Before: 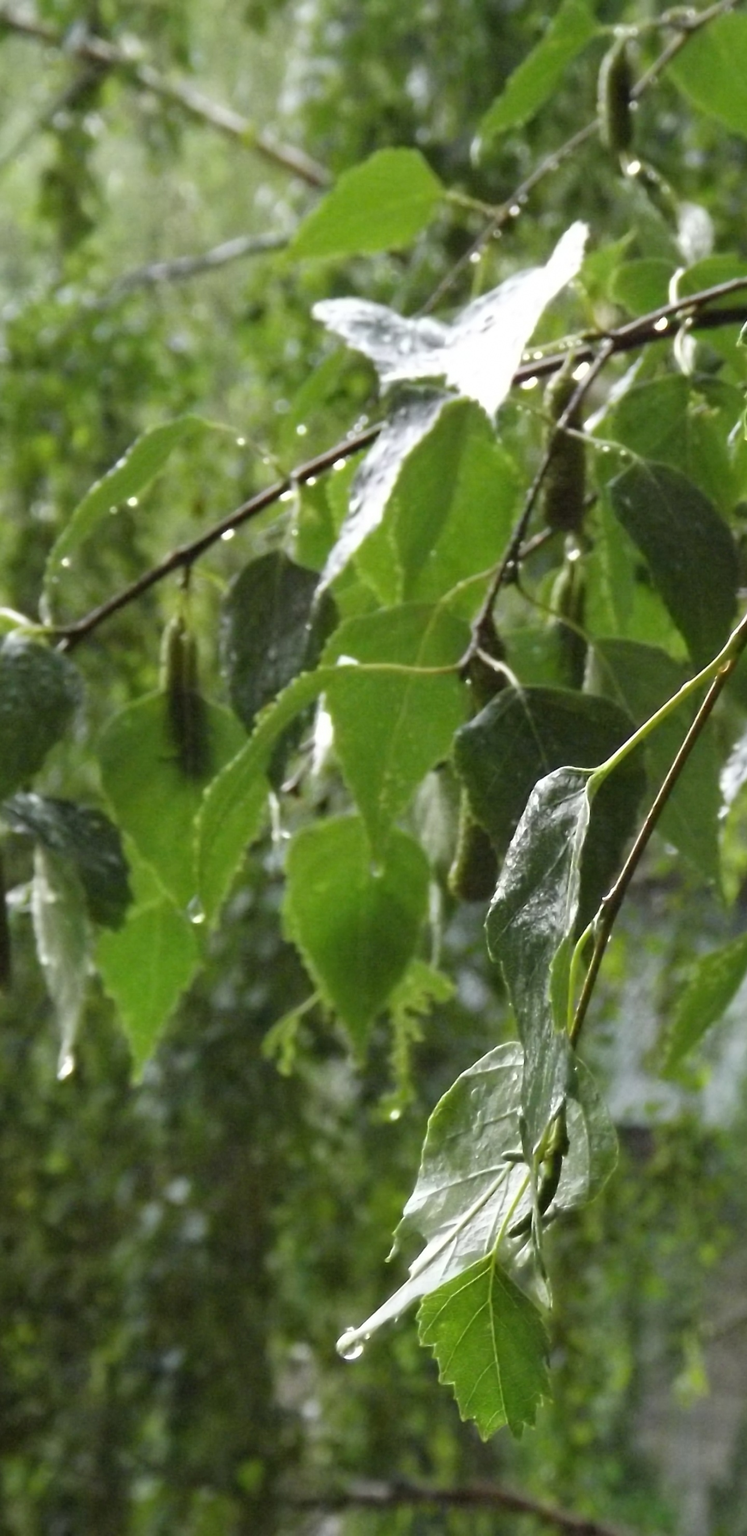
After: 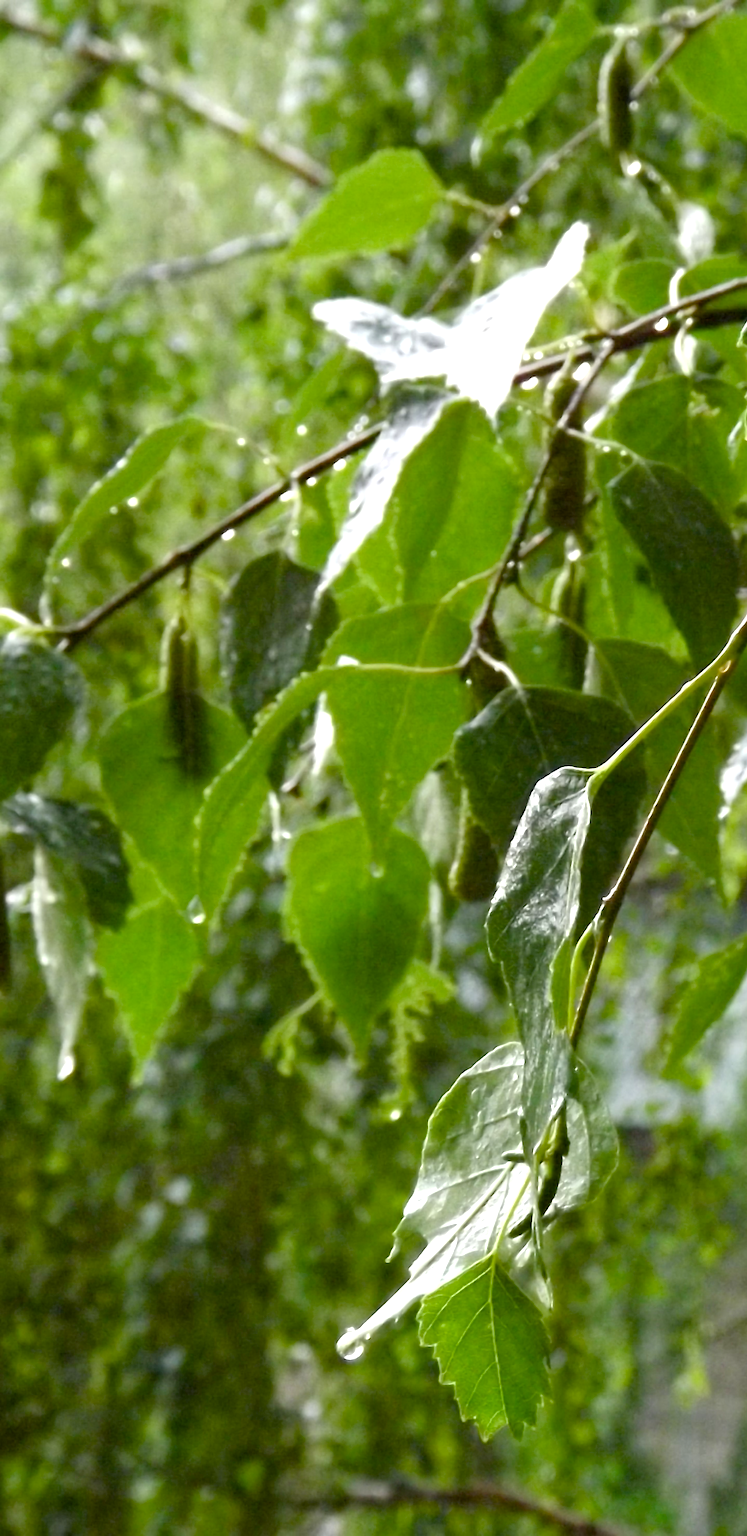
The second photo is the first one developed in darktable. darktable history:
color balance rgb: power › hue 73.25°, global offset › luminance -0.497%, perceptual saturation grading › global saturation 20%, perceptual saturation grading › highlights -24.883%, perceptual saturation grading › shadows 49.904%
exposure: black level correction 0.001, exposure 0.498 EV, compensate highlight preservation false
